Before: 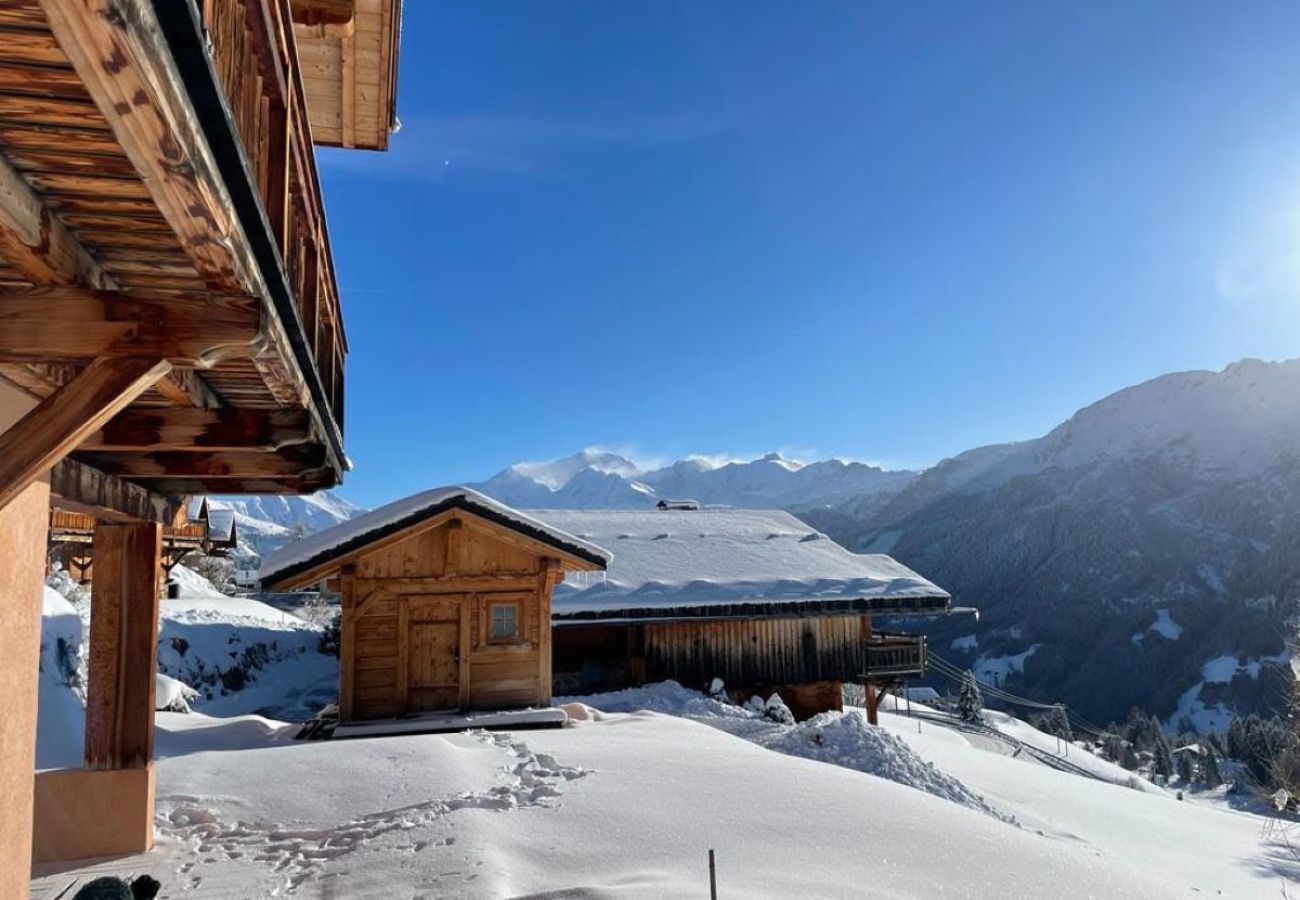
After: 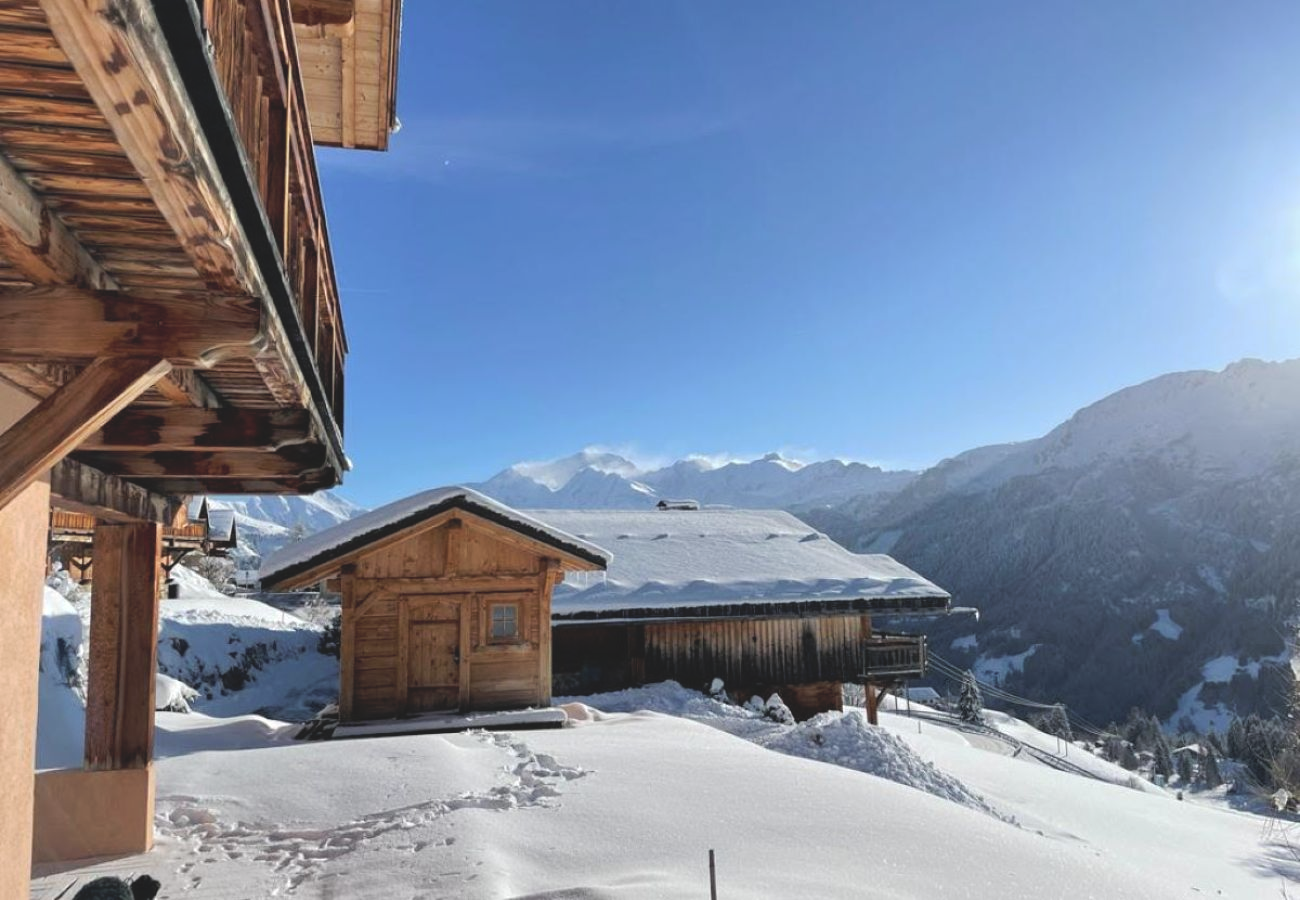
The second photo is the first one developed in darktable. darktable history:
tone curve: curves: ch0 [(0, 0) (0.003, 0.023) (0.011, 0.033) (0.025, 0.057) (0.044, 0.099) (0.069, 0.132) (0.1, 0.155) (0.136, 0.179) (0.177, 0.213) (0.224, 0.255) (0.277, 0.299) (0.335, 0.347) (0.399, 0.407) (0.468, 0.473) (0.543, 0.546) (0.623, 0.619) (0.709, 0.698) (0.801, 0.775) (0.898, 0.871) (1, 1)], preserve colors none
contrast brightness saturation: contrast -0.15, brightness 0.05, saturation -0.12
levels: levels [0.055, 0.477, 0.9]
